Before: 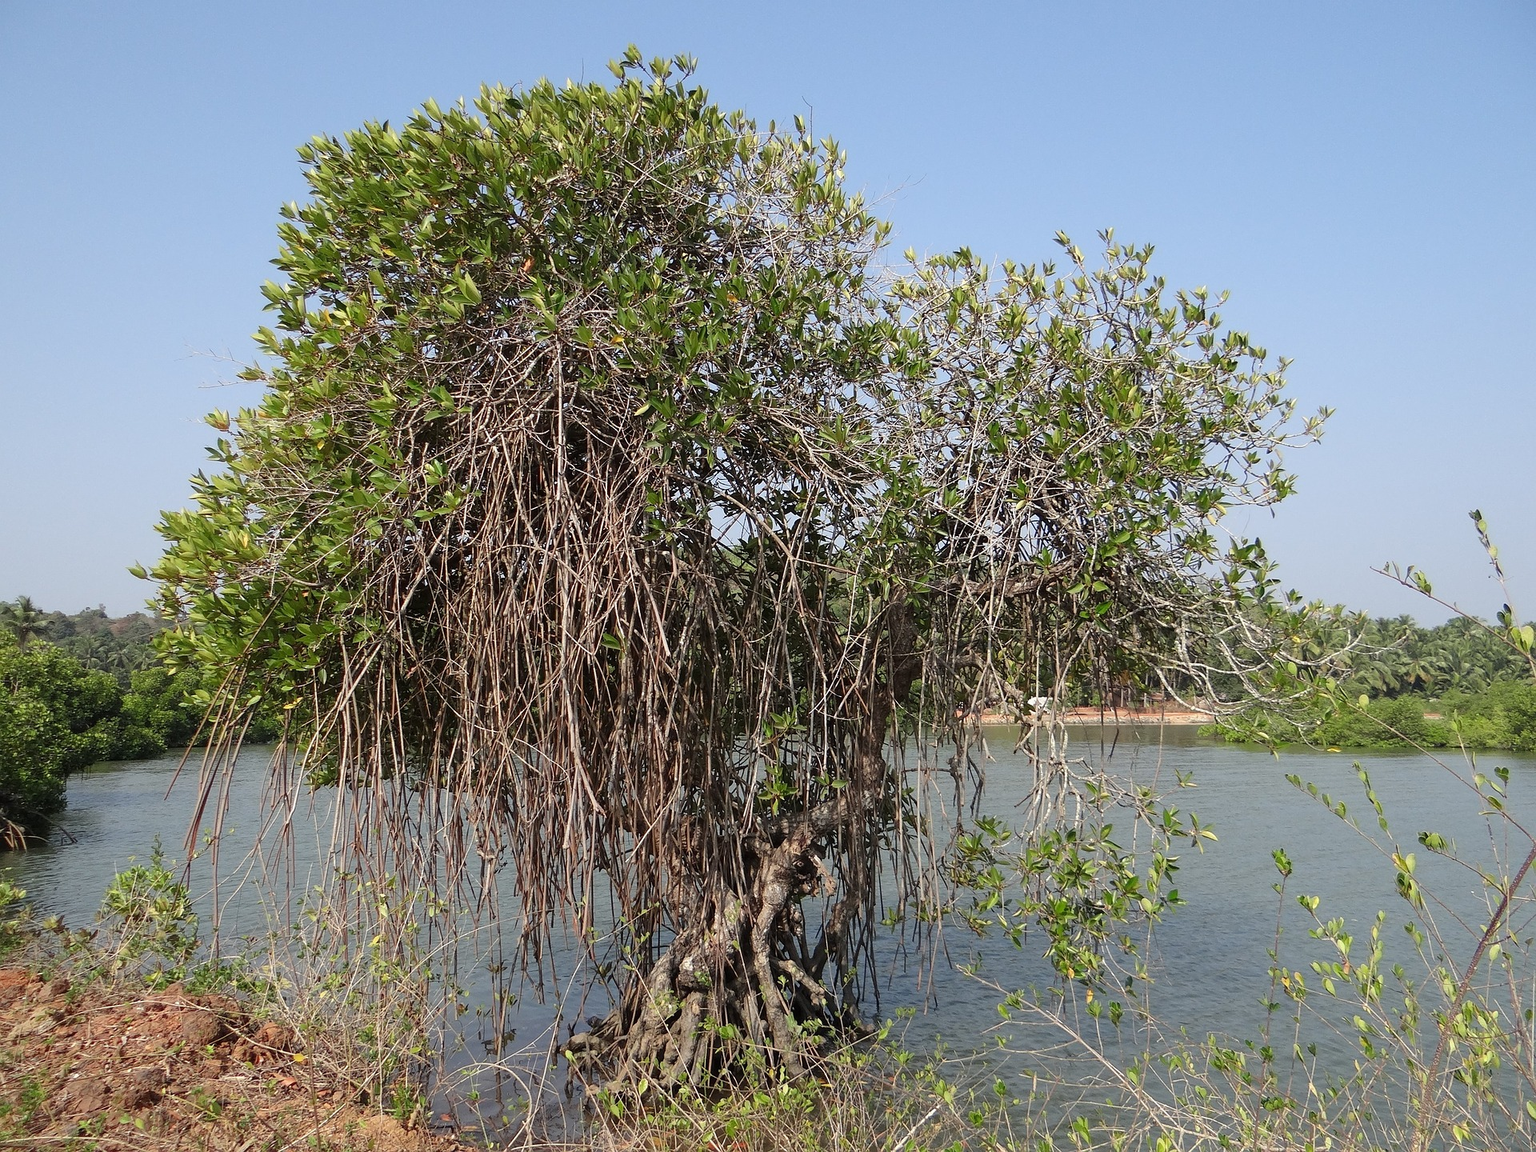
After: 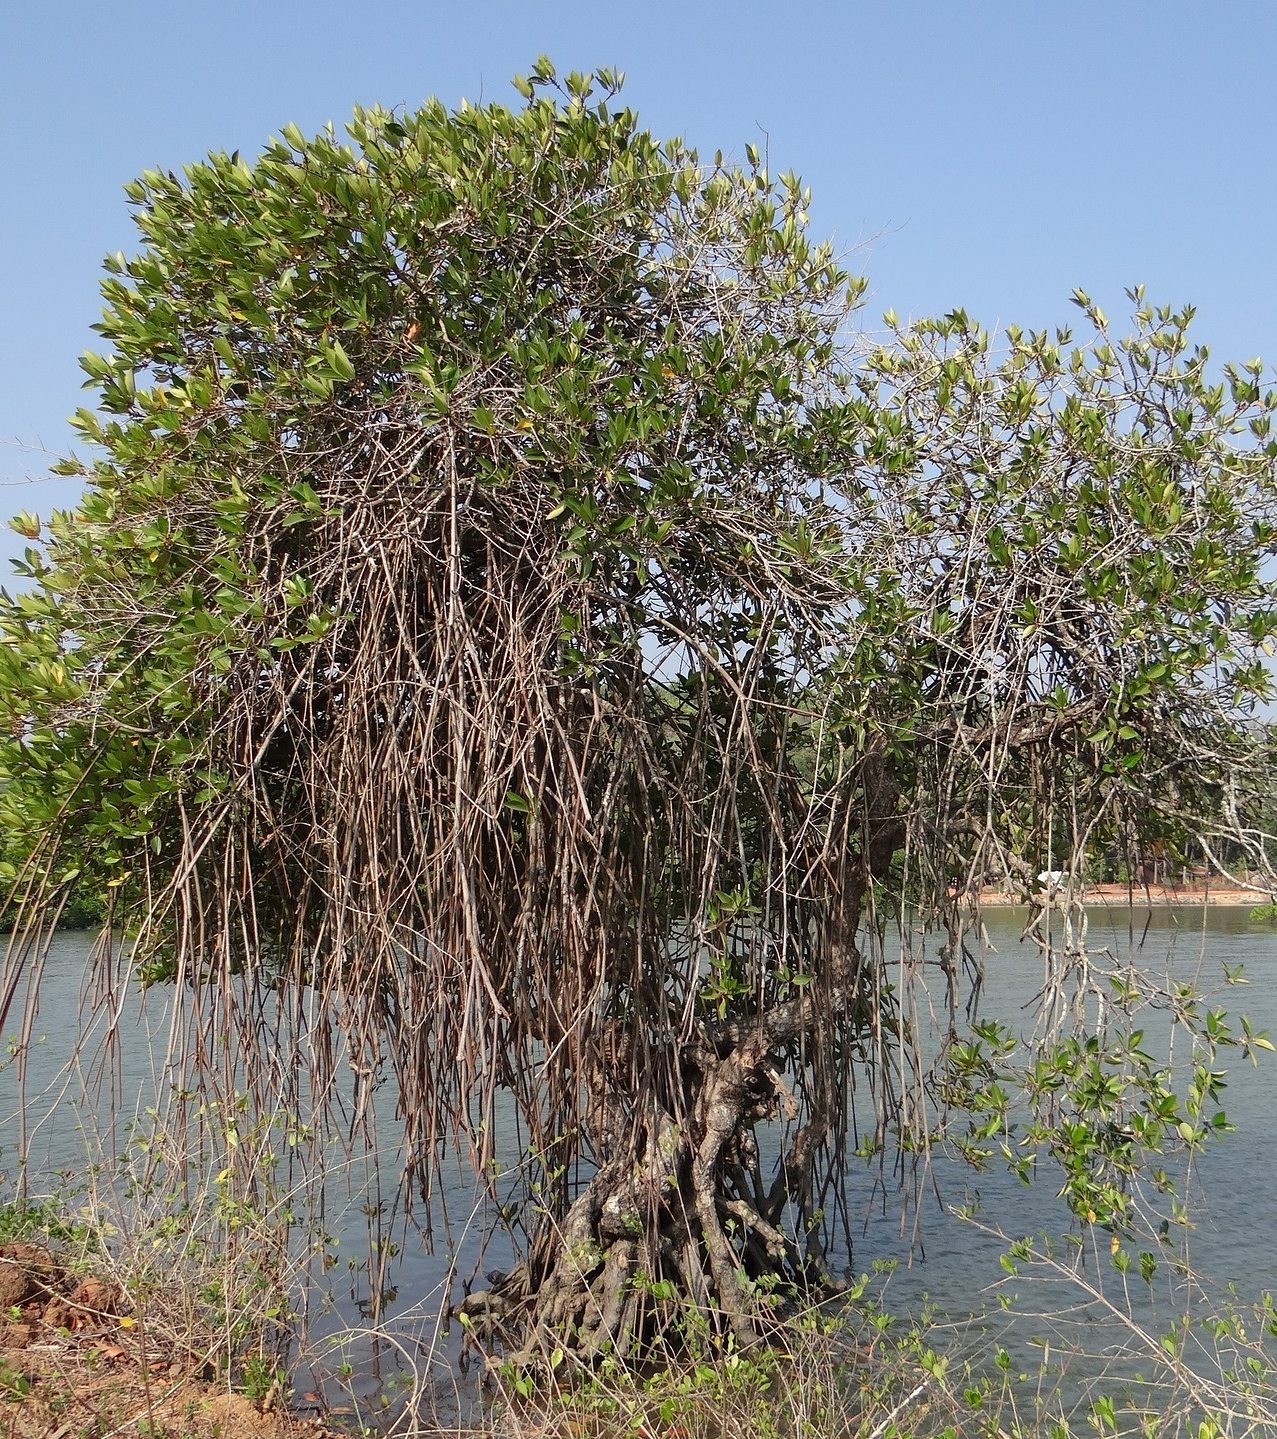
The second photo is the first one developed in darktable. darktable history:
crop and rotate: left 12.902%, right 20.587%
